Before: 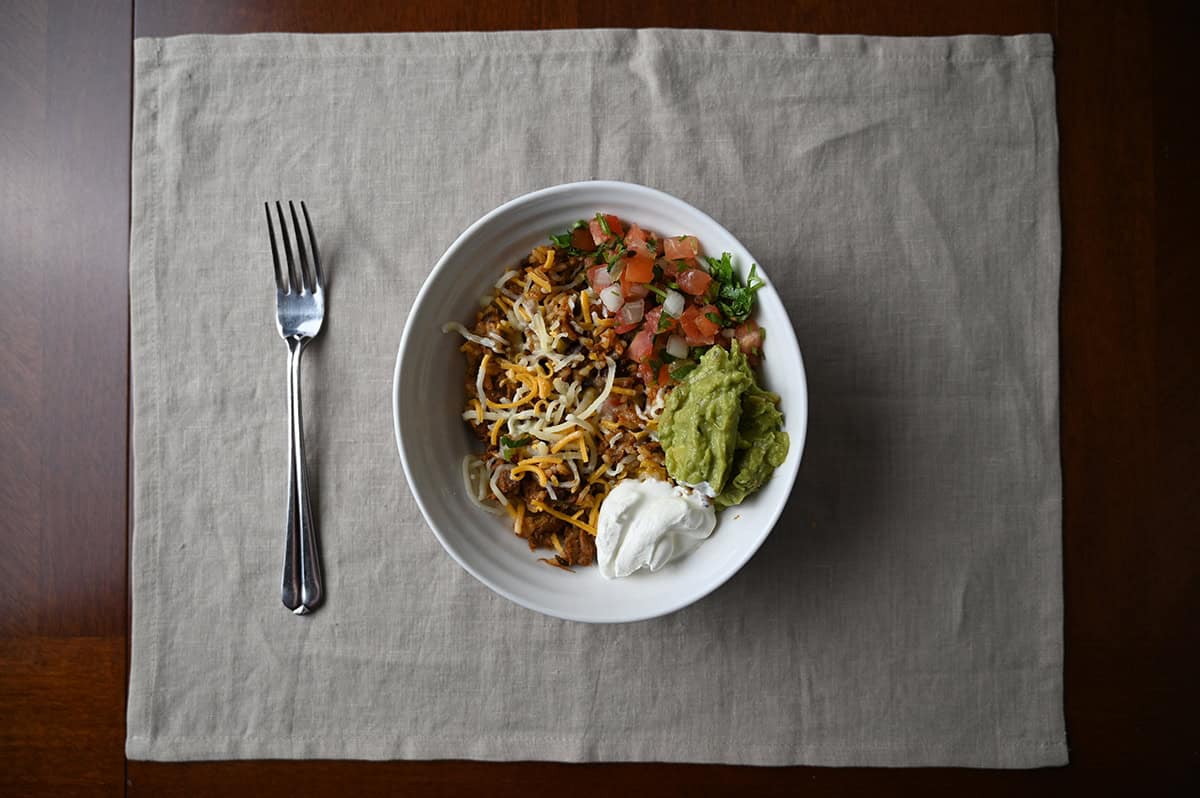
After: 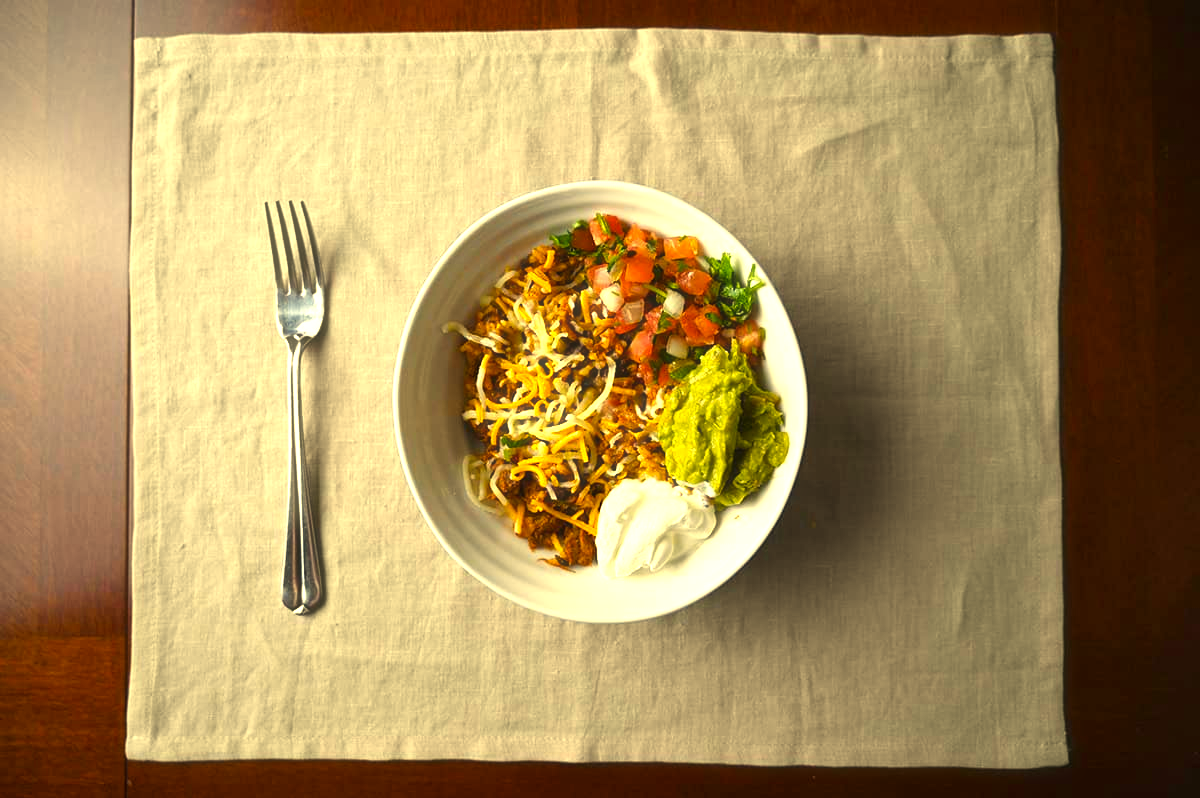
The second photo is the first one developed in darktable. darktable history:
color balance rgb: perceptual saturation grading › global saturation 30%, global vibrance 20%
haze removal: strength -0.1, adaptive false
white balance: red 1.08, blue 0.791
exposure: black level correction 0, exposure 1.1 EV, compensate exposure bias true, compensate highlight preservation false
